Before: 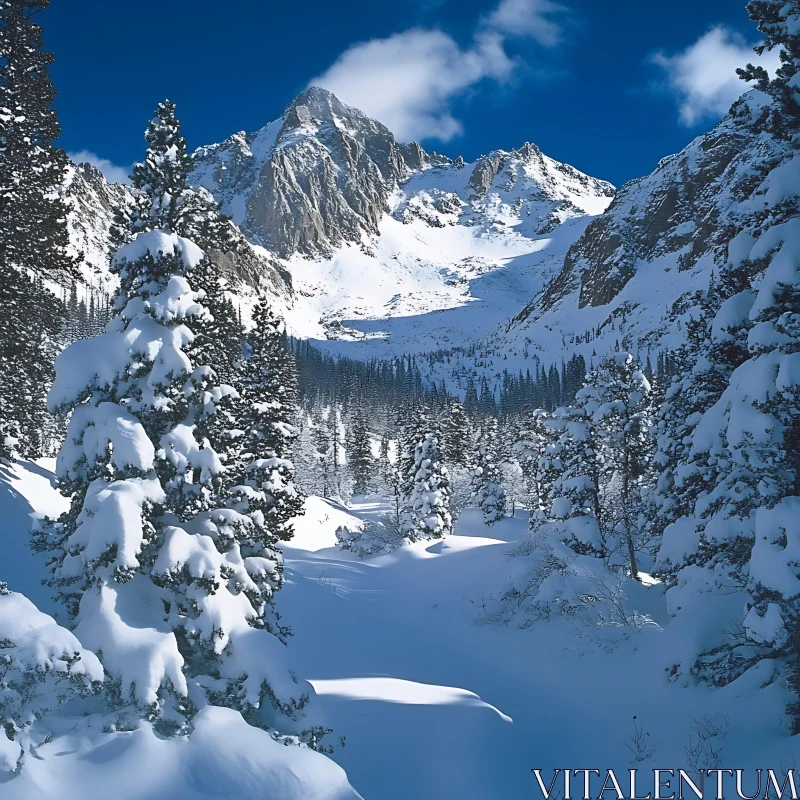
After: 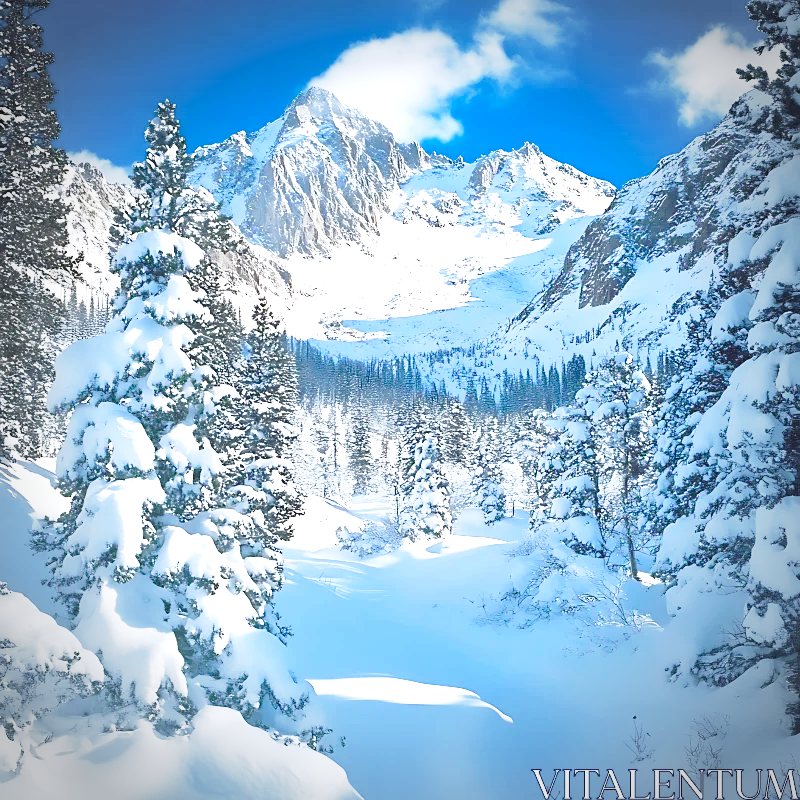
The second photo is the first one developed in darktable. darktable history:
base curve: curves: ch0 [(0, 0) (0.028, 0.03) (0.121, 0.232) (0.46, 0.748) (0.859, 0.968) (1, 1)], preserve colors none
contrast brightness saturation: saturation 0.182
exposure: black level correction 0.001, exposure 1.132 EV, compensate highlight preservation false
vignetting: fall-off start 71.92%
